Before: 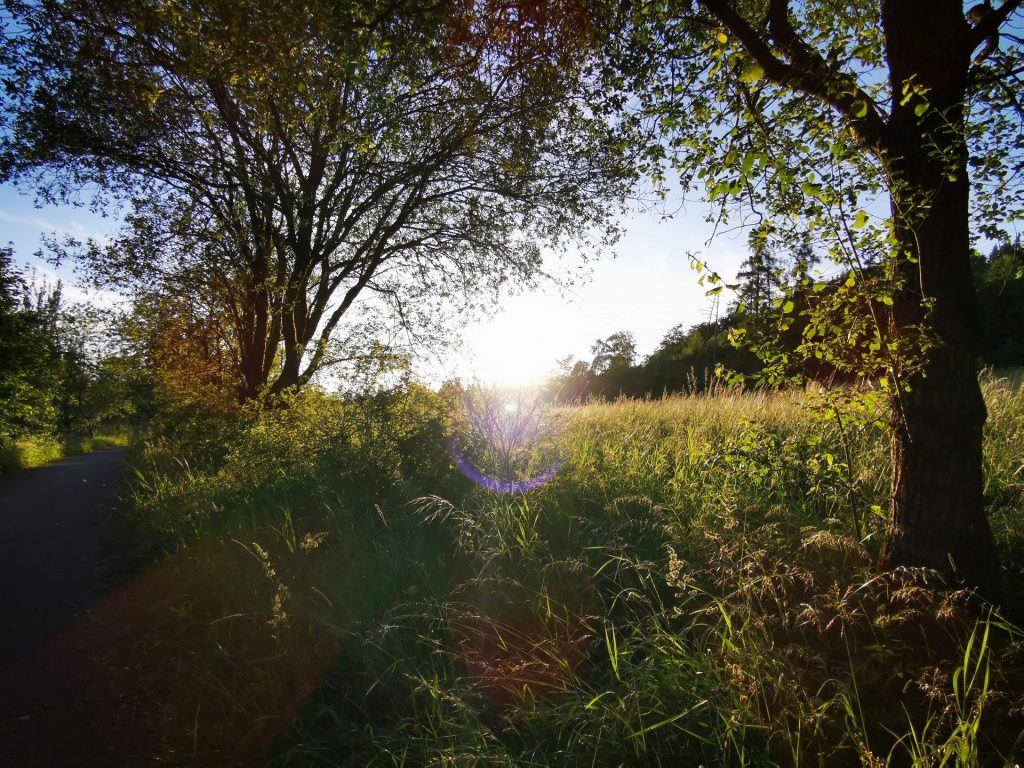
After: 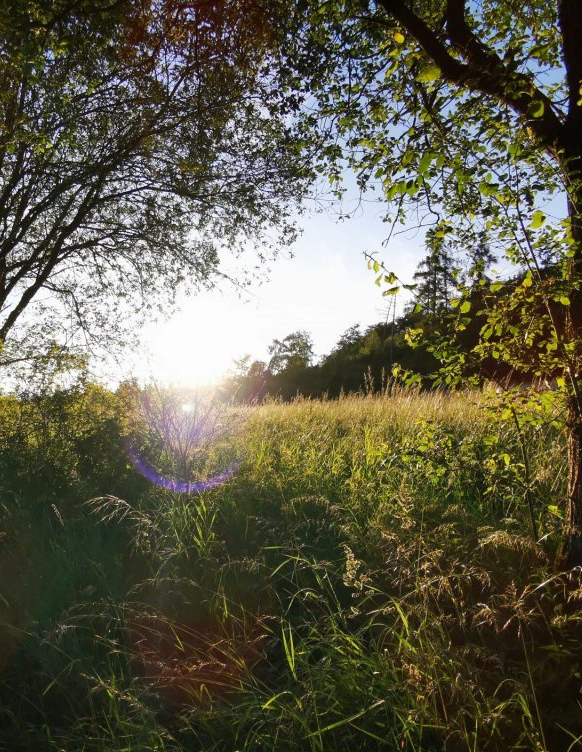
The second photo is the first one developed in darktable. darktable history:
crop: left 31.586%, top 0.015%, right 11.553%
